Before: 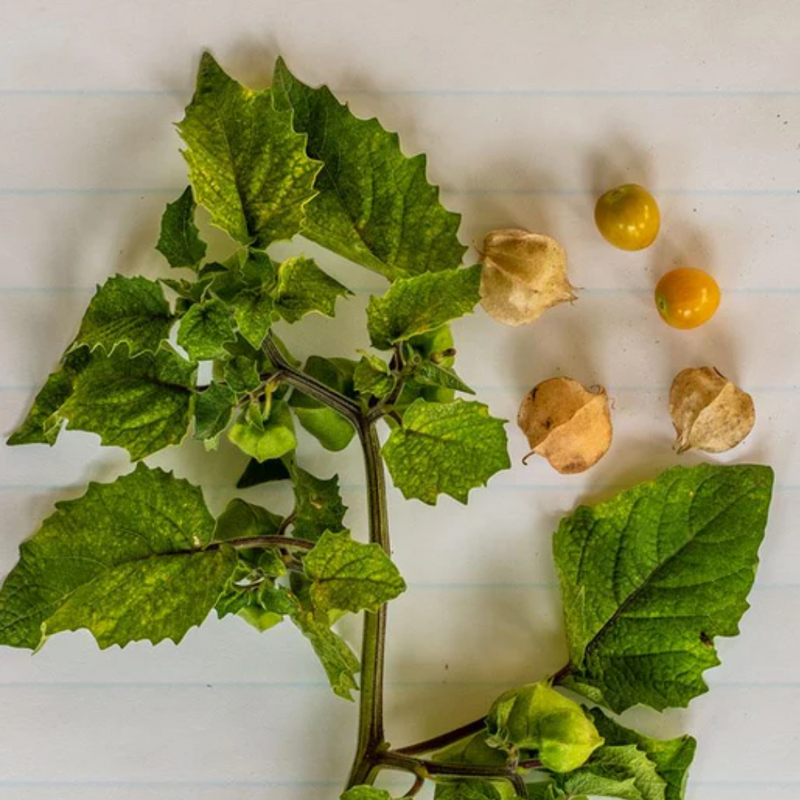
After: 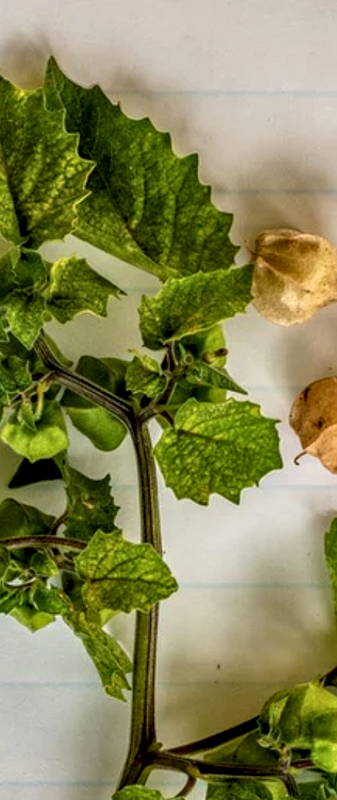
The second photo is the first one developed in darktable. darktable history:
crop: left 28.583%, right 29.231%
local contrast: detail 150%
